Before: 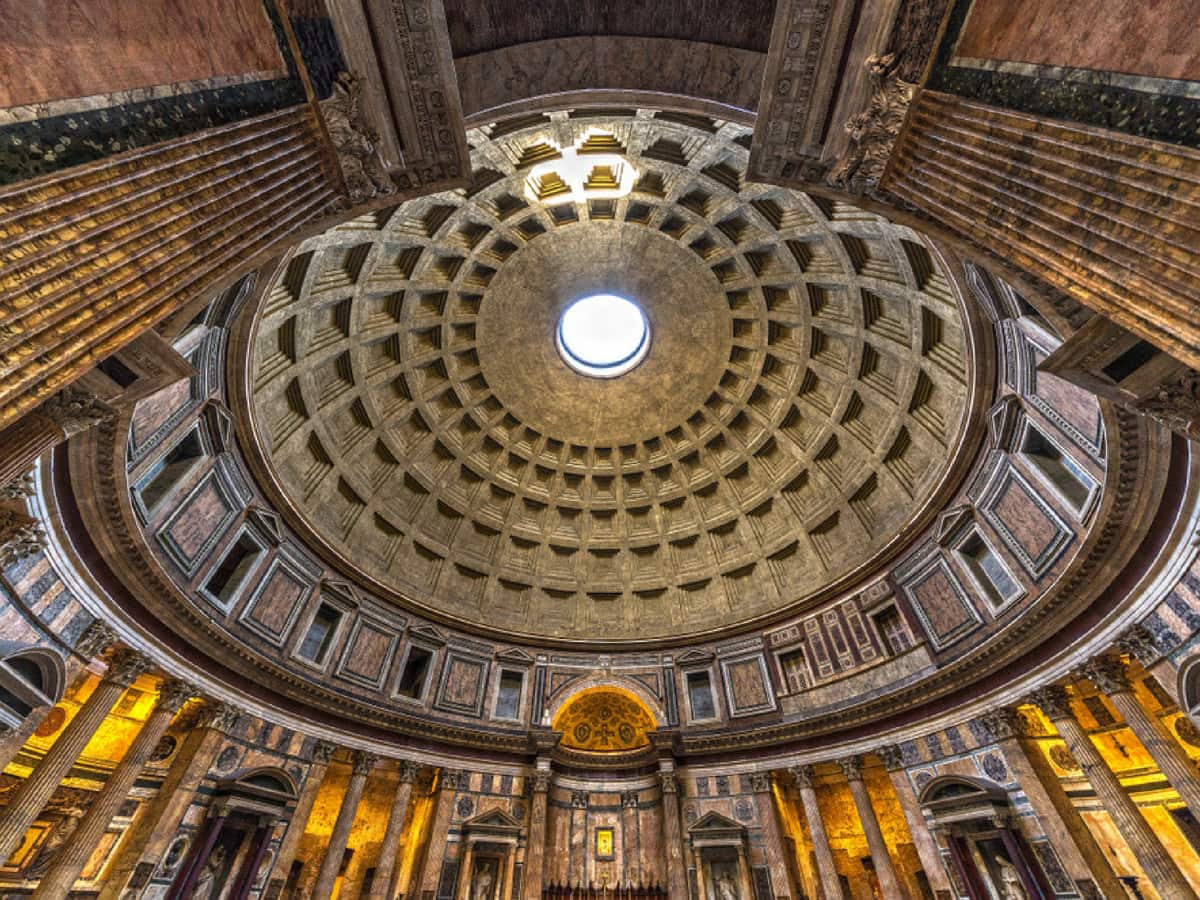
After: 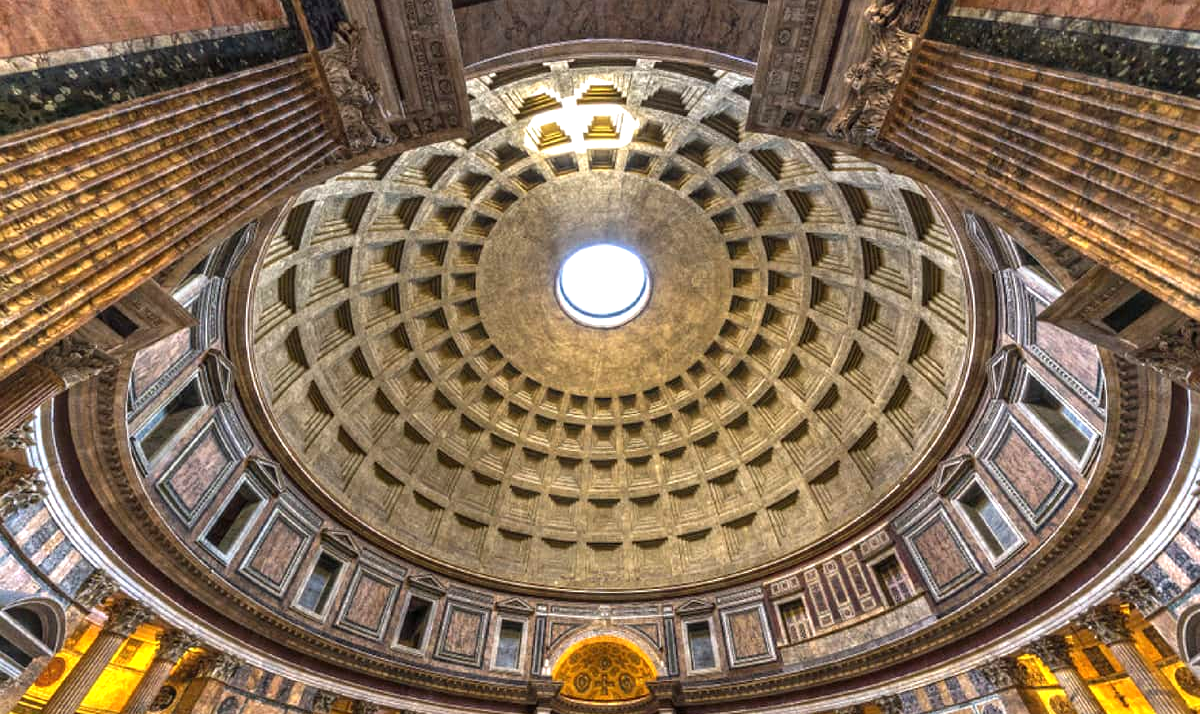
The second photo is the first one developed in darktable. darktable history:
crop and rotate: top 5.648%, bottom 14.99%
exposure: exposure 0.602 EV, compensate highlight preservation false
